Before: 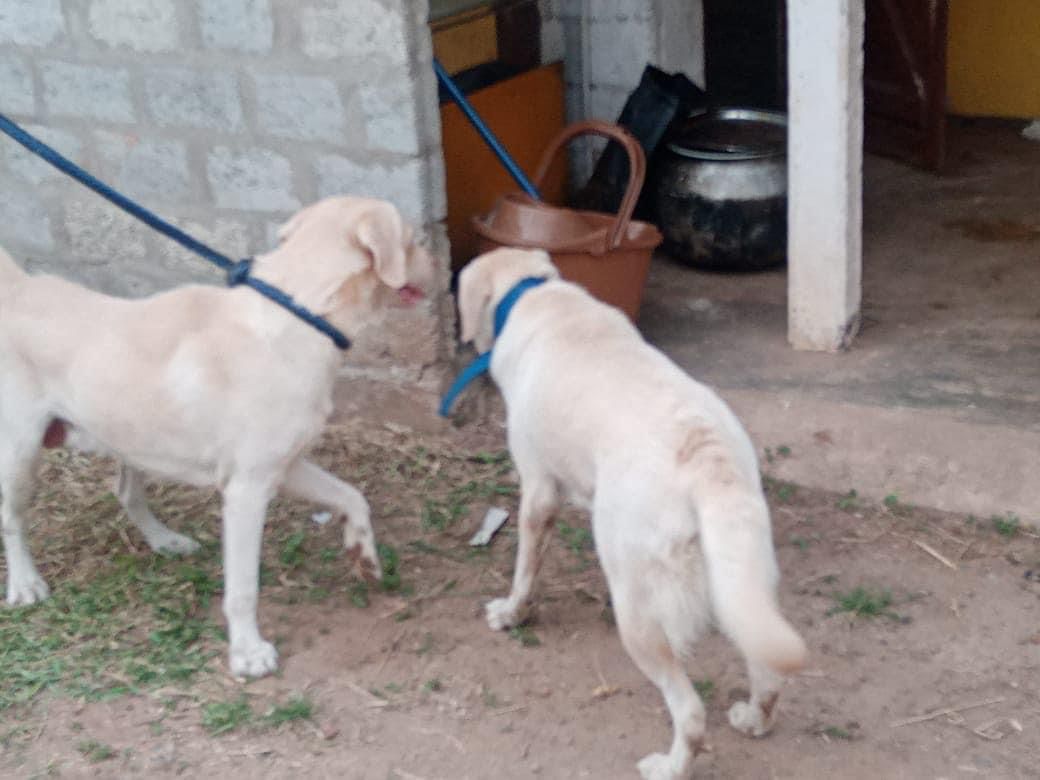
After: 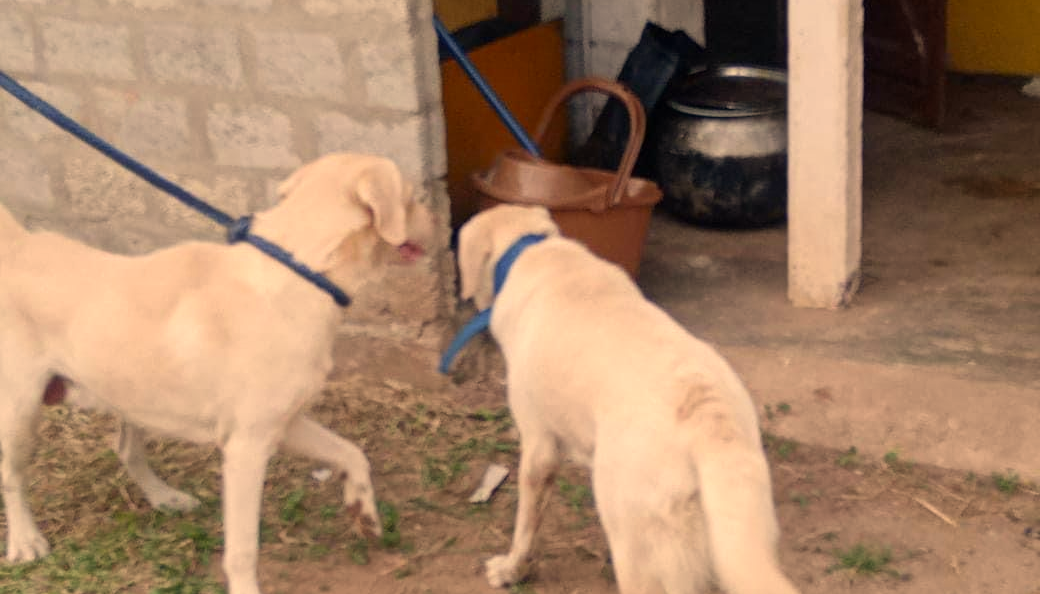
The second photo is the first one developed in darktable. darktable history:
color correction: highlights a* 14.88, highlights b* 31.36
crop: top 5.625%, bottom 18.187%
